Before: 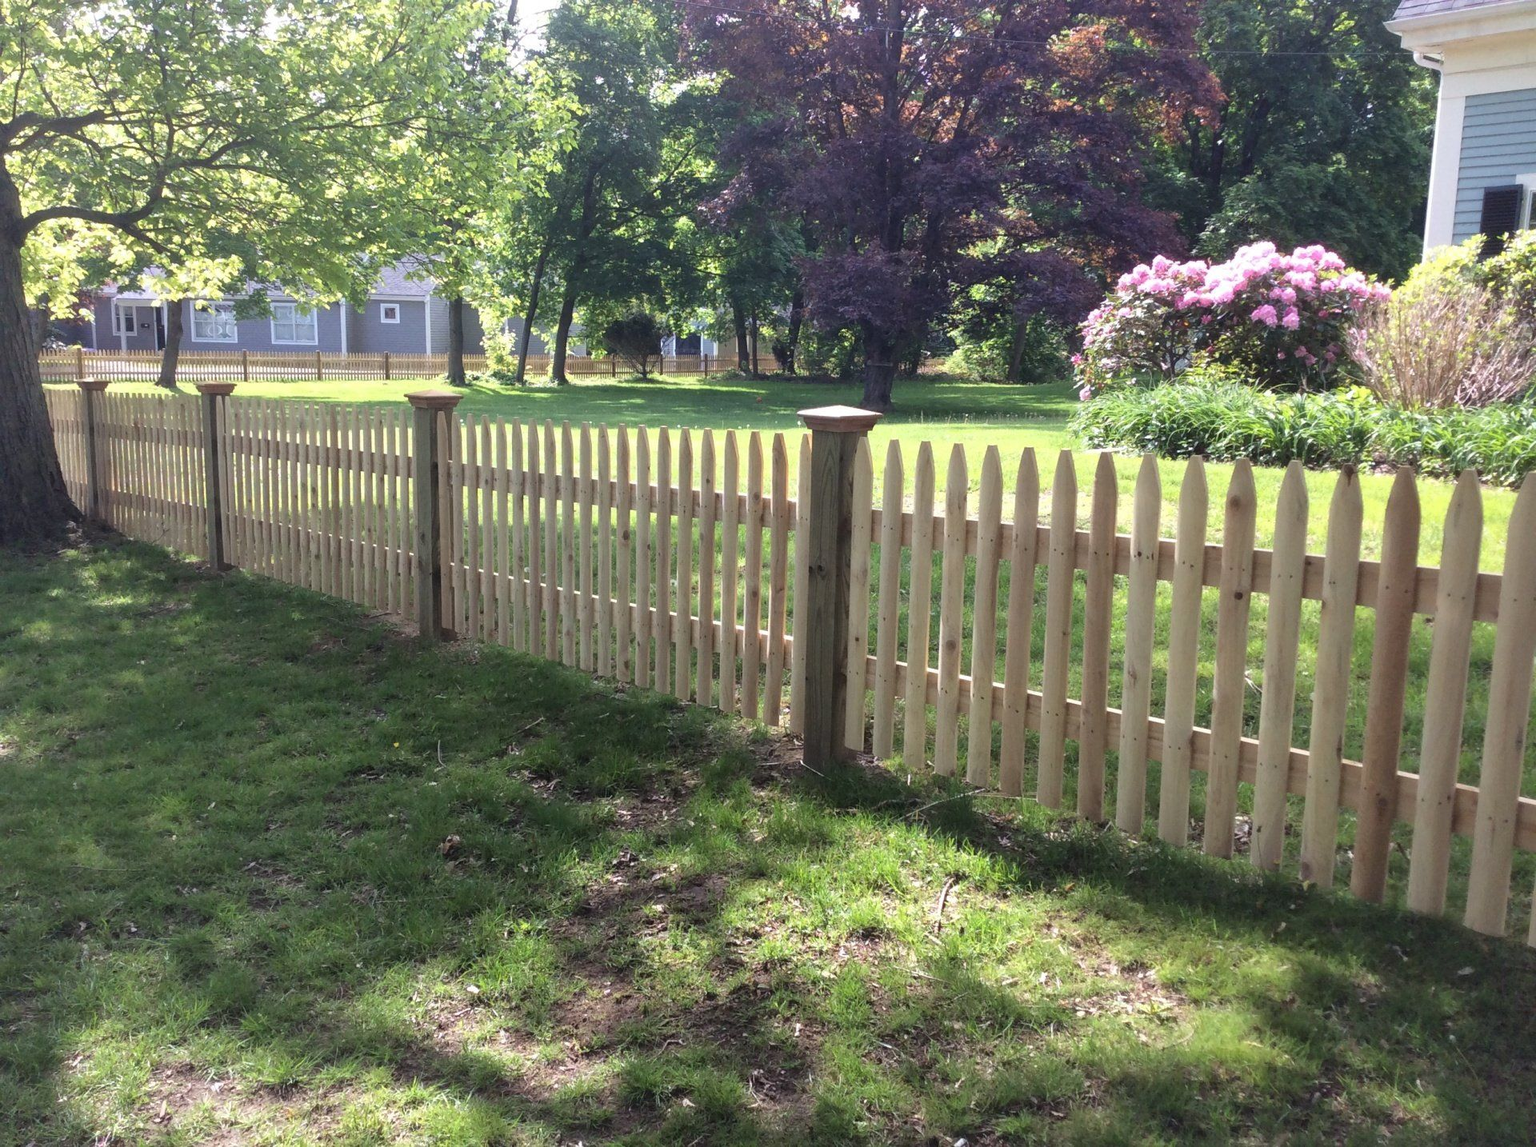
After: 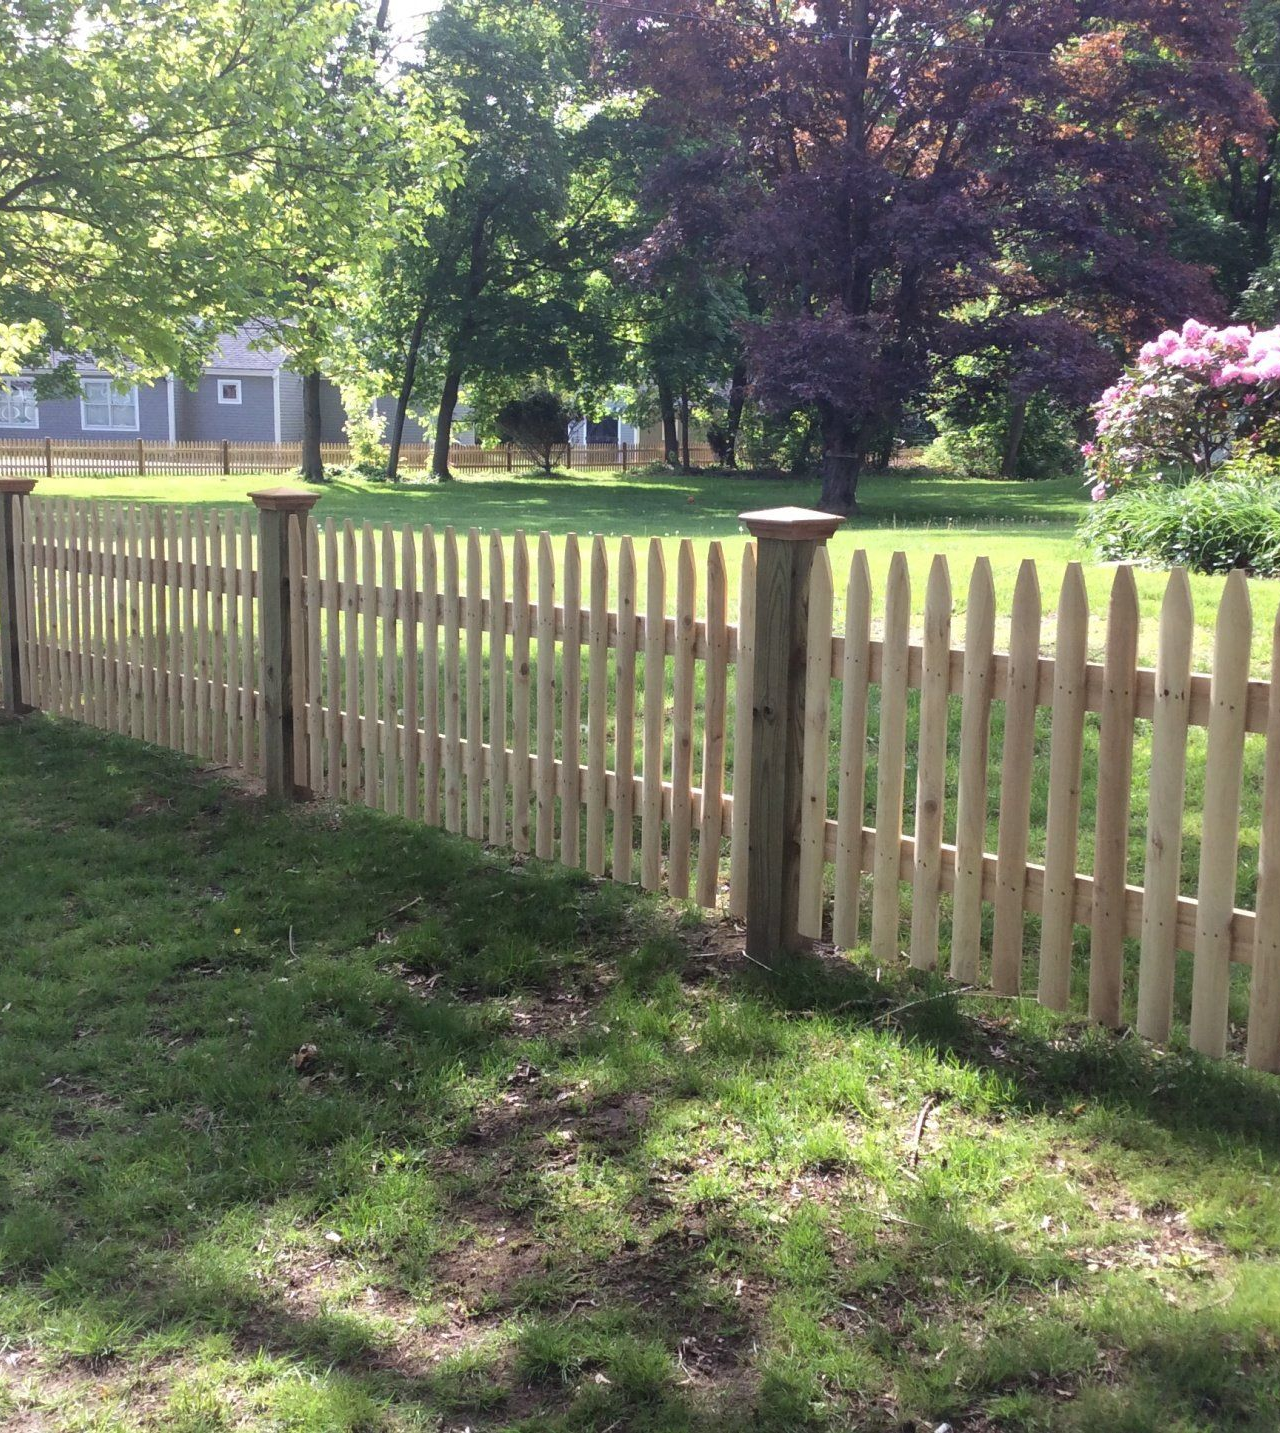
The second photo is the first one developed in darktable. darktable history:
crop and rotate: left 13.445%, right 19.874%
